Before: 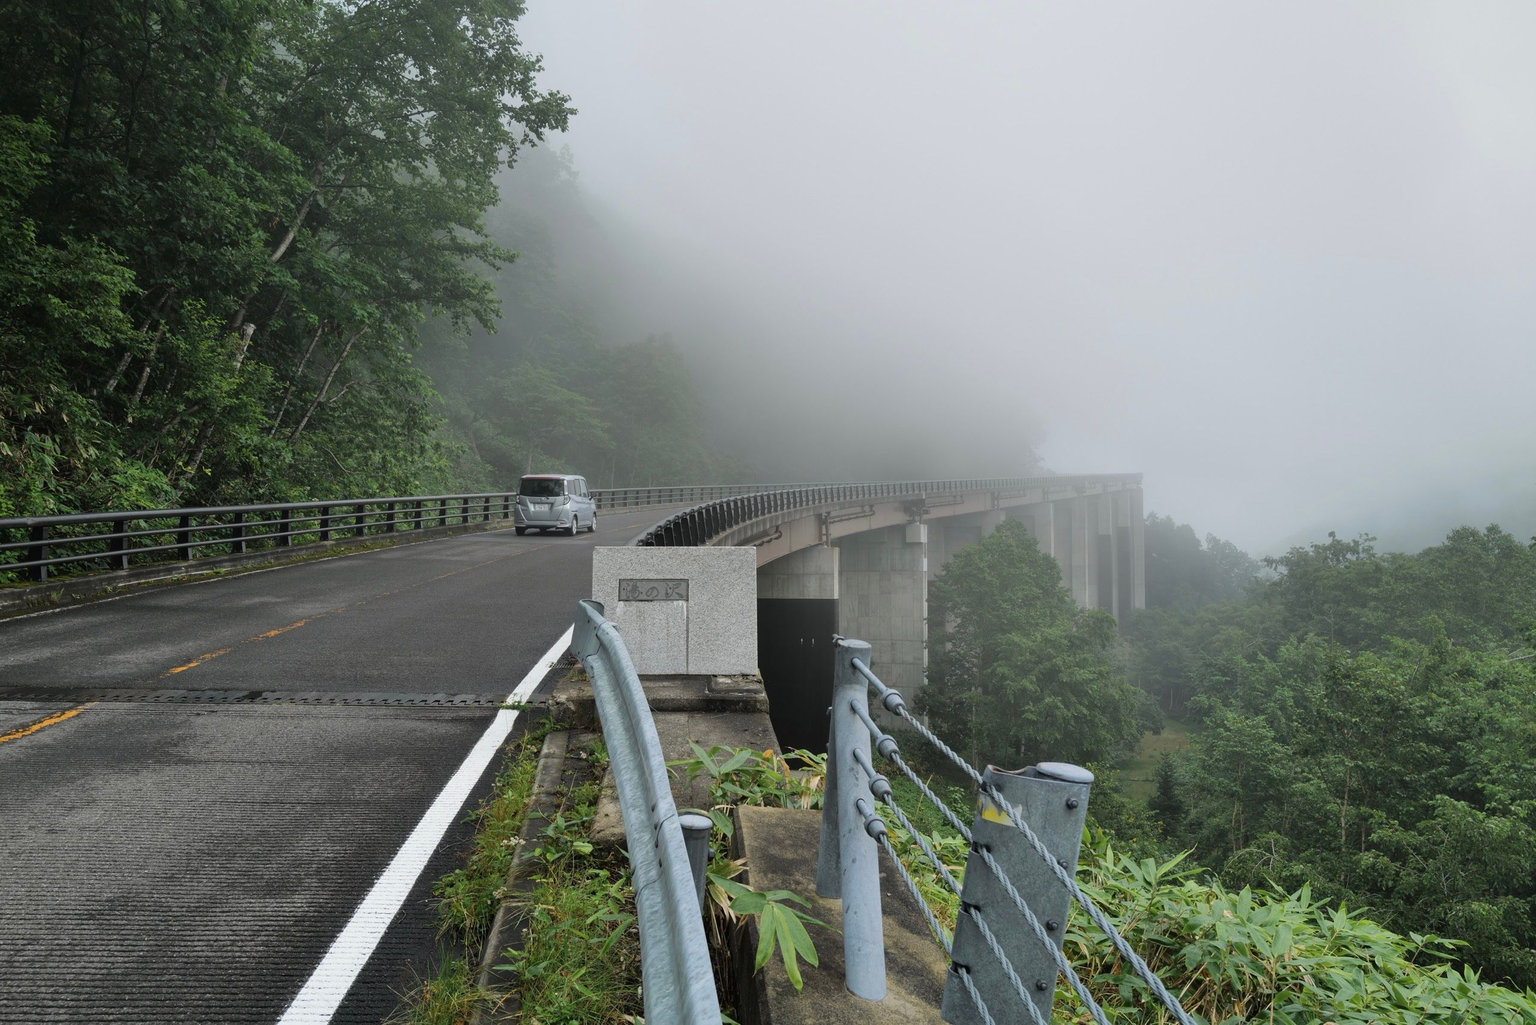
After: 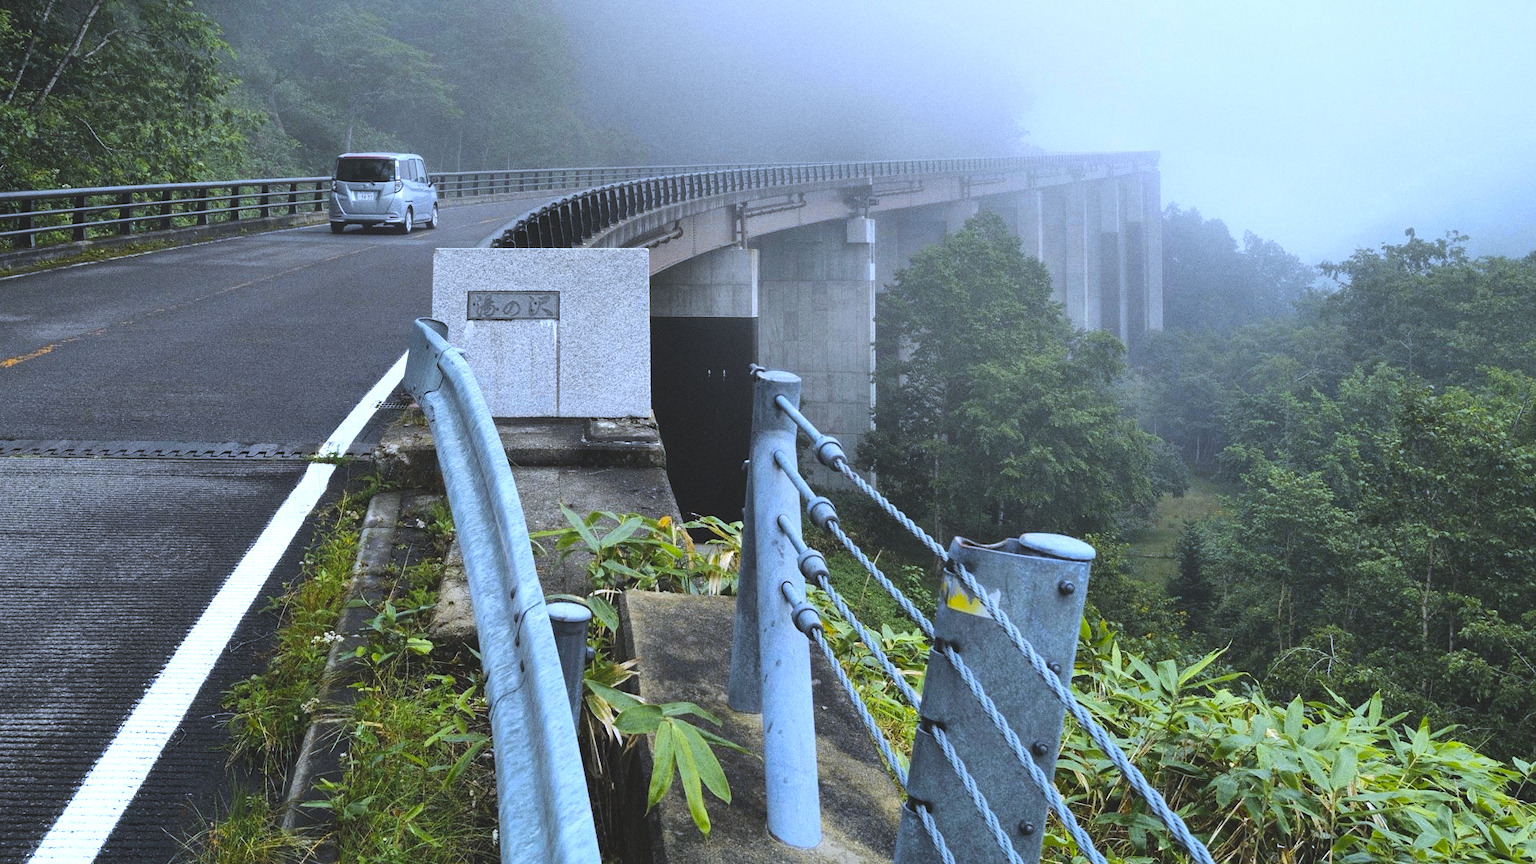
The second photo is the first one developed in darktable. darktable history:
crop and rotate: left 17.299%, top 35.115%, right 7.015%, bottom 1.024%
tone equalizer: -8 EV -0.75 EV, -7 EV -0.7 EV, -6 EV -0.6 EV, -5 EV -0.4 EV, -3 EV 0.4 EV, -2 EV 0.6 EV, -1 EV 0.7 EV, +0 EV 0.75 EV, edges refinement/feathering 500, mask exposure compensation -1.57 EV, preserve details no
white balance: red 0.948, green 1.02, blue 1.176
grain: coarseness 0.09 ISO
color balance rgb: perceptual saturation grading › global saturation 30%, global vibrance 20%
exposure: black level correction -0.025, exposure -0.117 EV, compensate highlight preservation false
color contrast: green-magenta contrast 0.8, blue-yellow contrast 1.1, unbound 0
